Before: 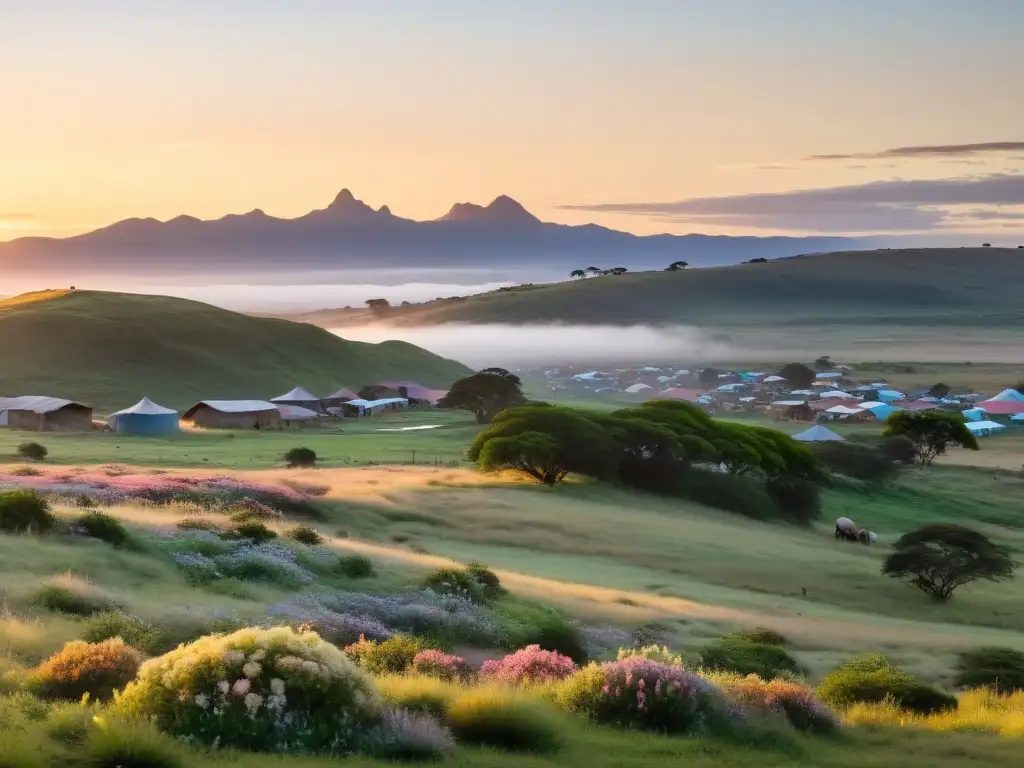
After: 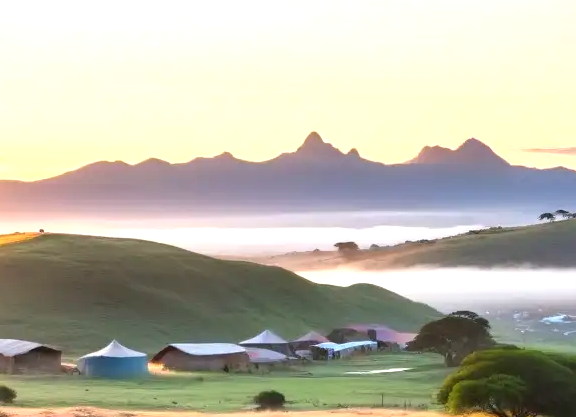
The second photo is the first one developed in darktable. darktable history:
crop and rotate: left 3.056%, top 7.434%, right 40.63%, bottom 38.215%
exposure: black level correction 0, exposure 0.694 EV, compensate highlight preservation false
